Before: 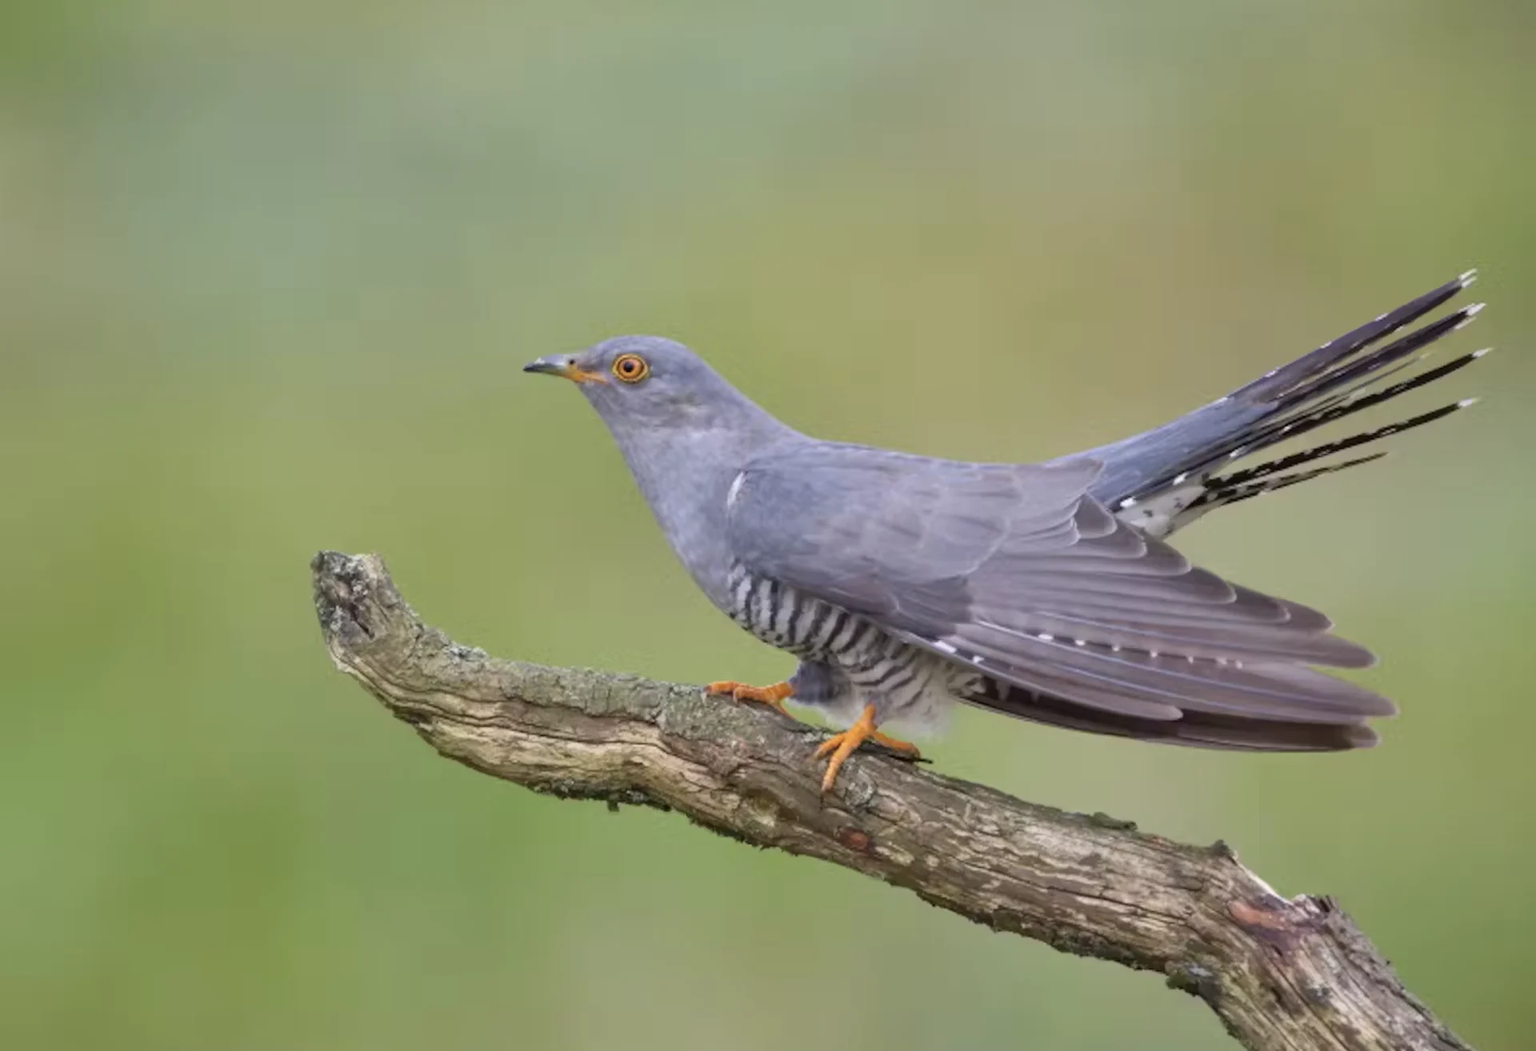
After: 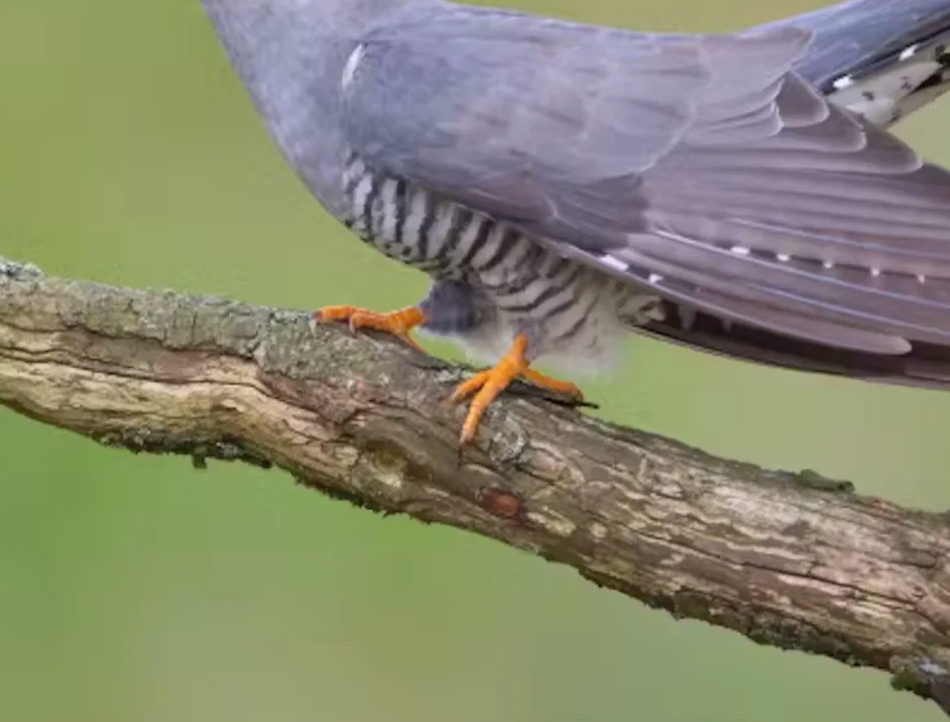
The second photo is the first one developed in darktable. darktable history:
crop: left 29.557%, top 41.572%, right 20.954%, bottom 3.462%
